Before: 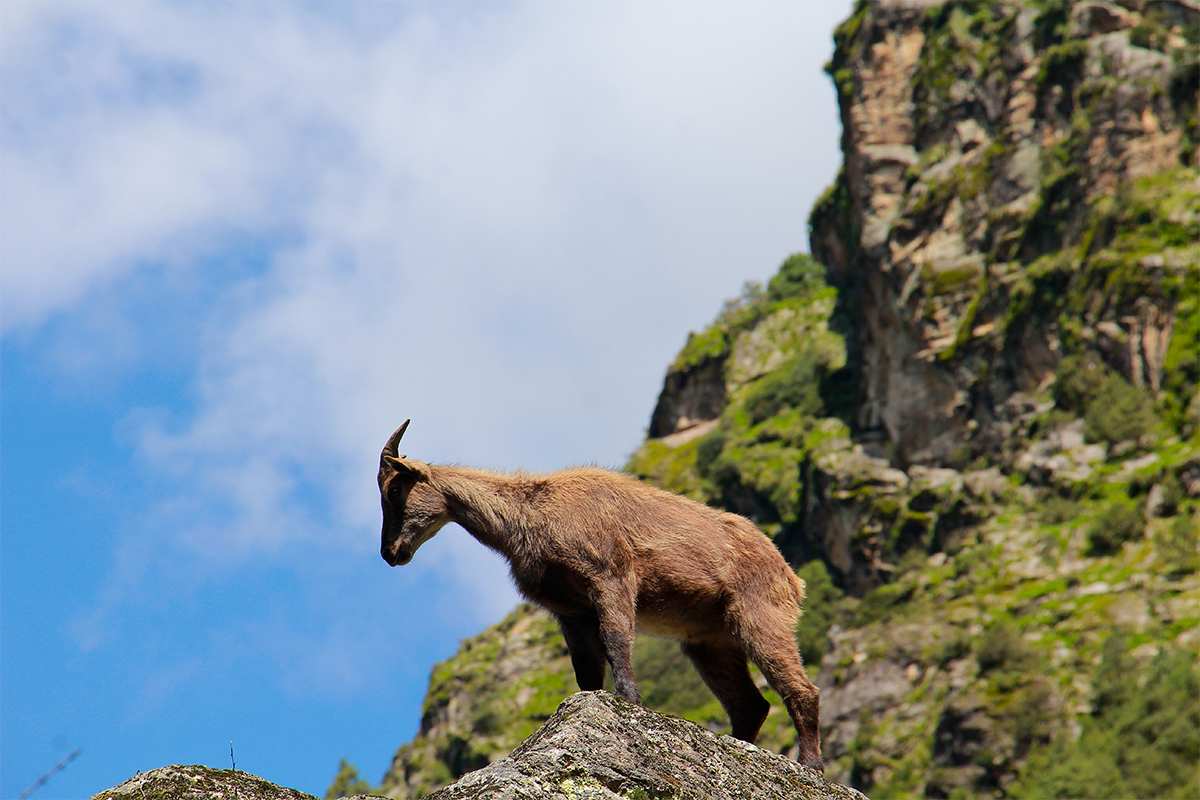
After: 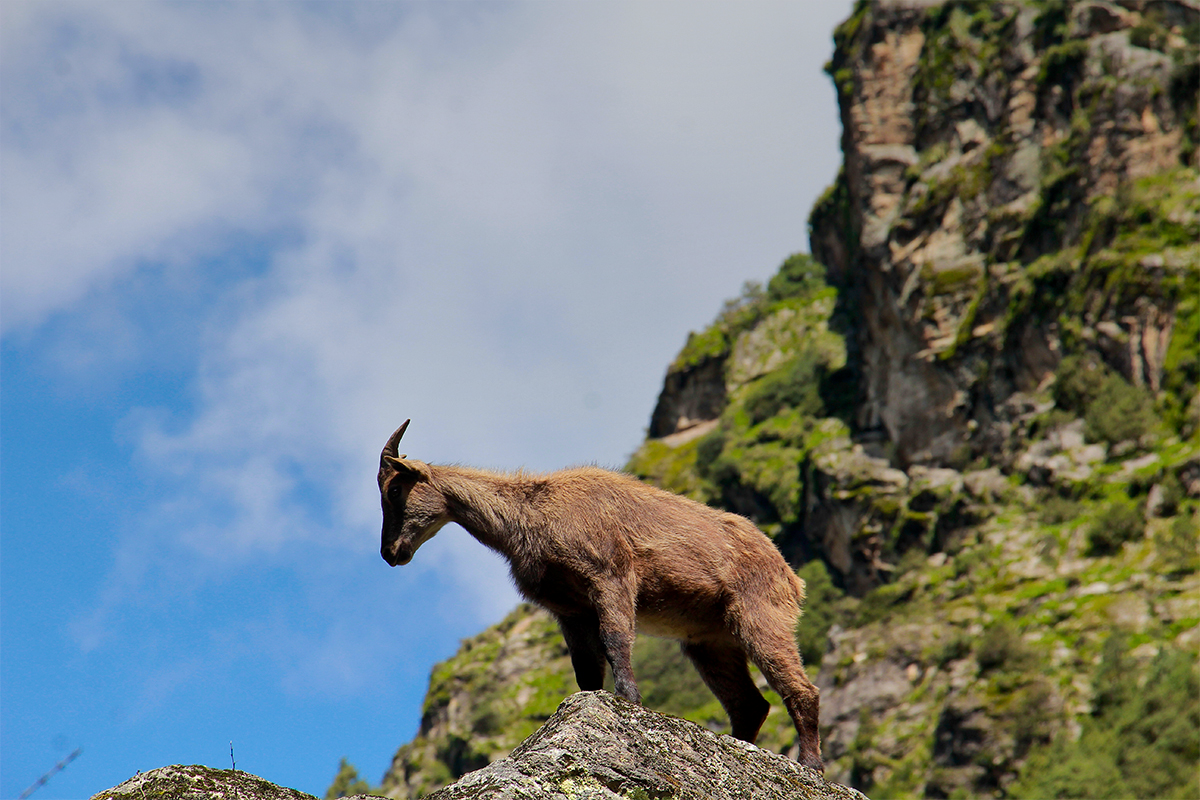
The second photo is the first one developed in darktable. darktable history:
local contrast: mode bilateral grid, contrast 20, coarseness 50, detail 120%, midtone range 0.2
graduated density: on, module defaults
